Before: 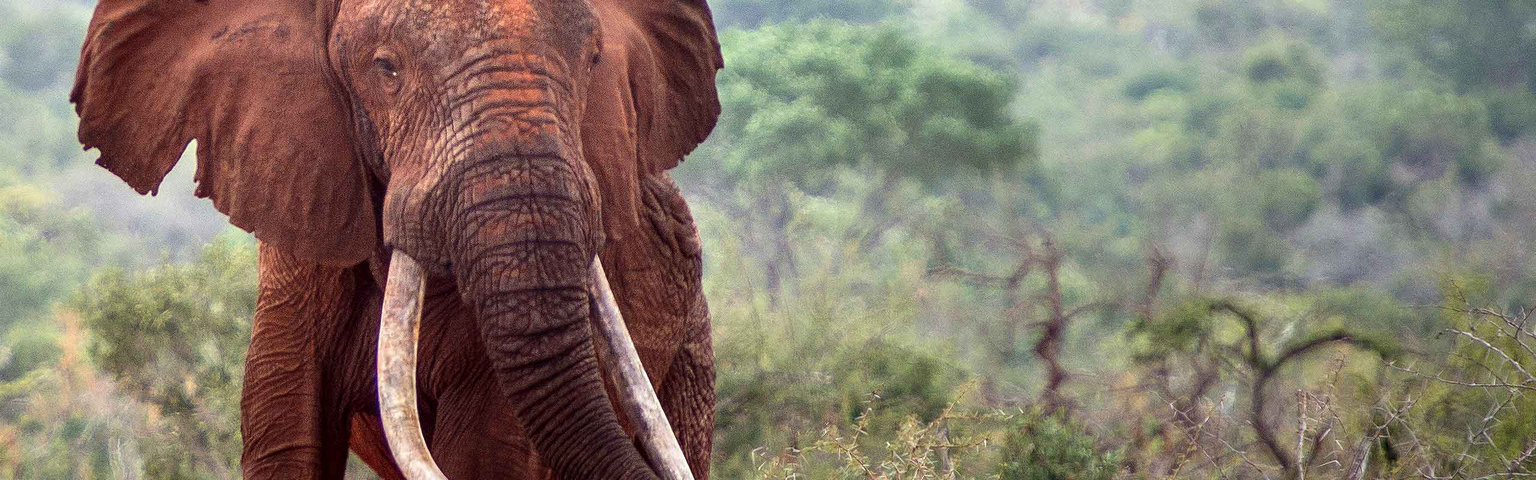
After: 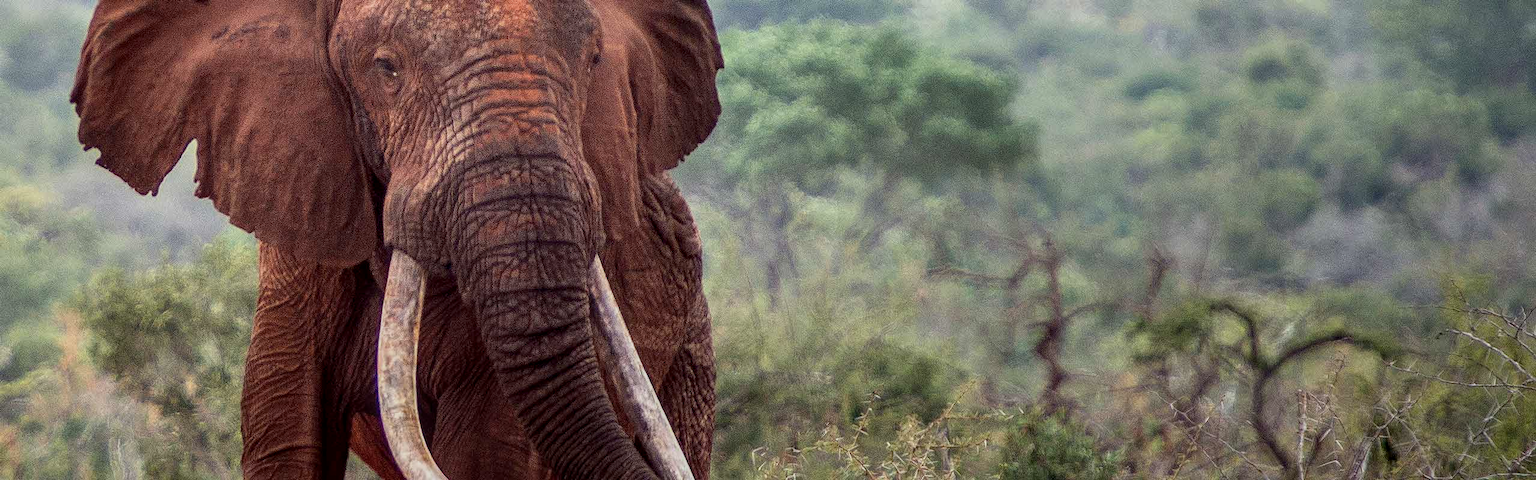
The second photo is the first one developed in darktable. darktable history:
exposure: exposure -0.487 EV, compensate highlight preservation false
local contrast: on, module defaults
